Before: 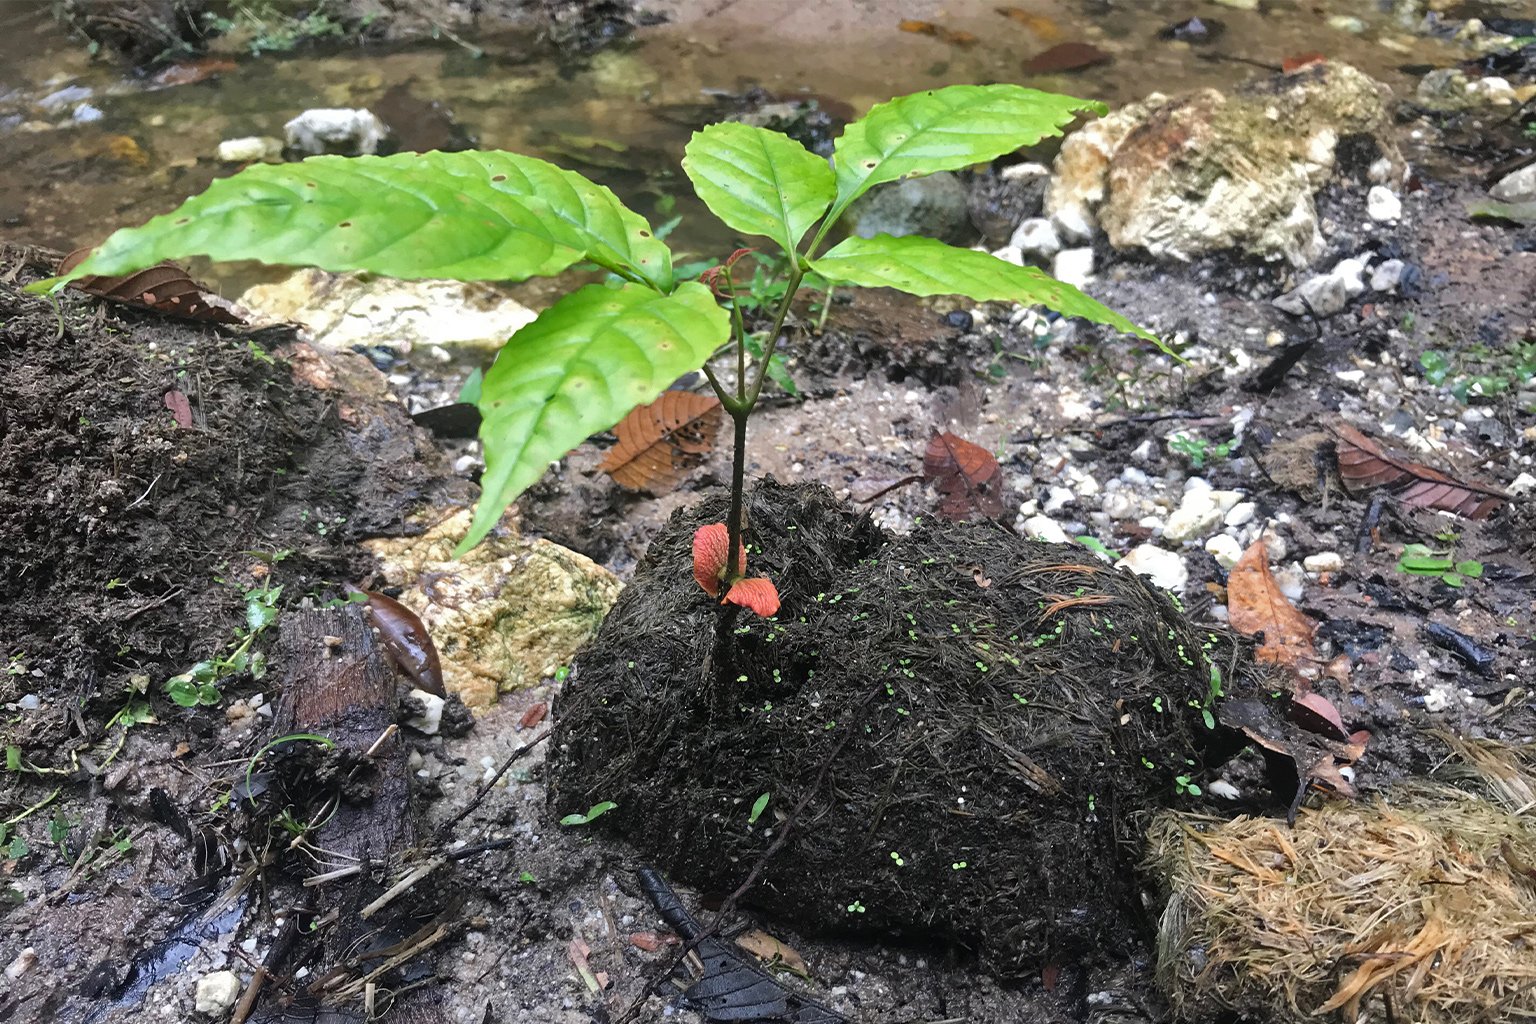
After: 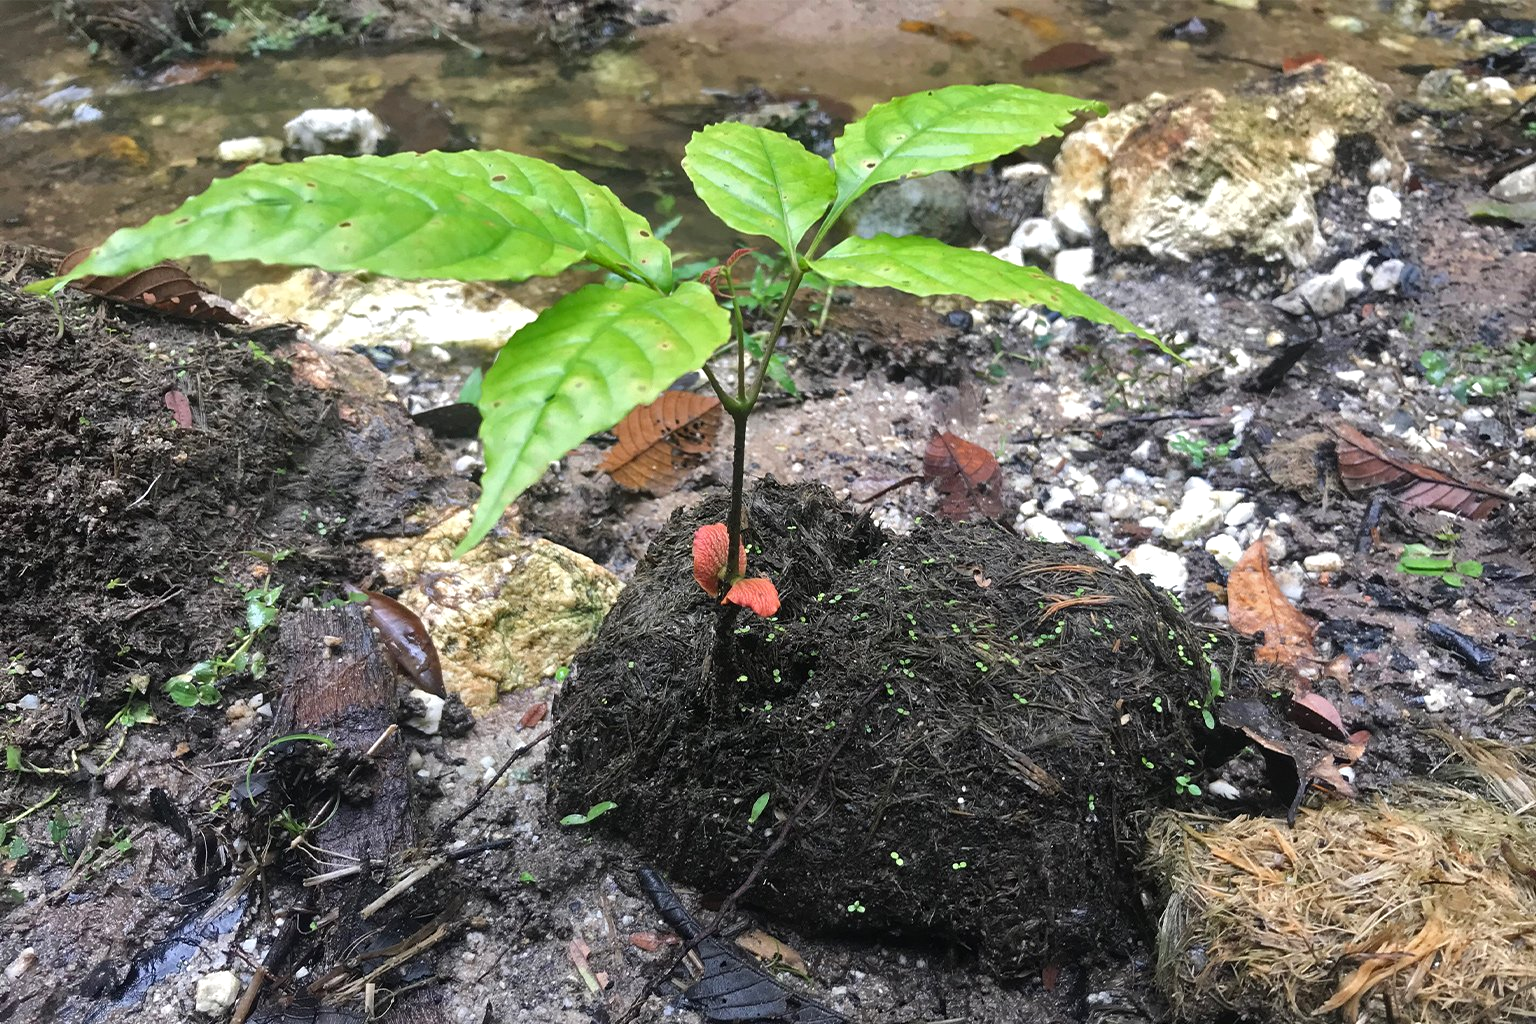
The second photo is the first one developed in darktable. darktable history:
exposure: exposure 0.125 EV, compensate exposure bias true, compensate highlight preservation false
